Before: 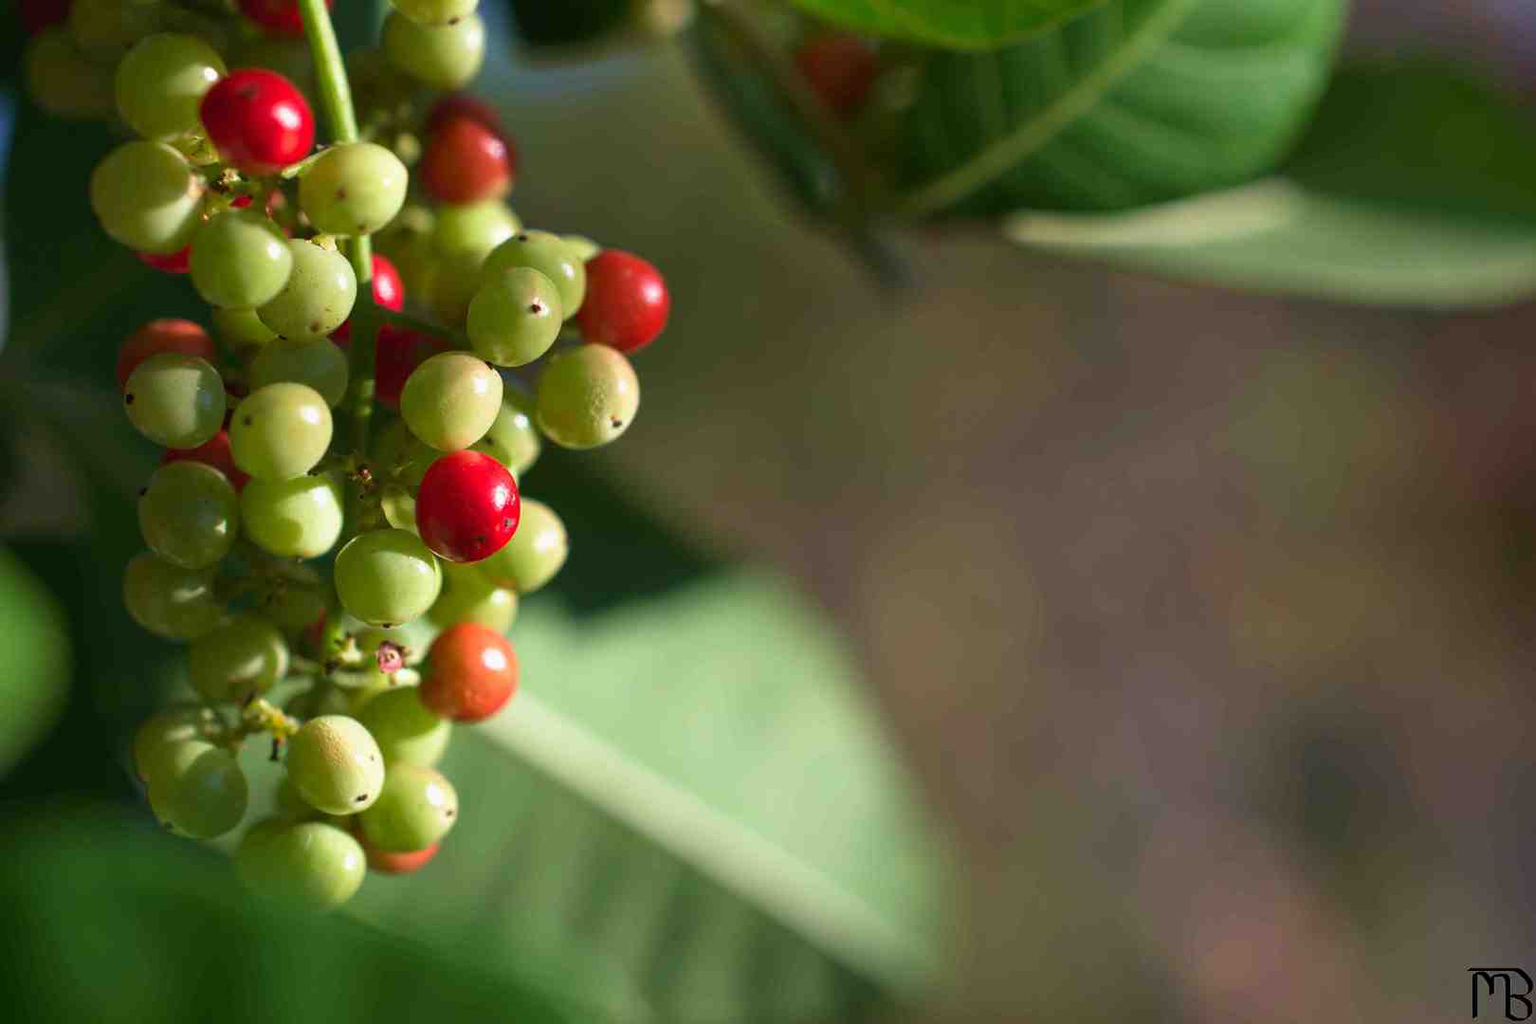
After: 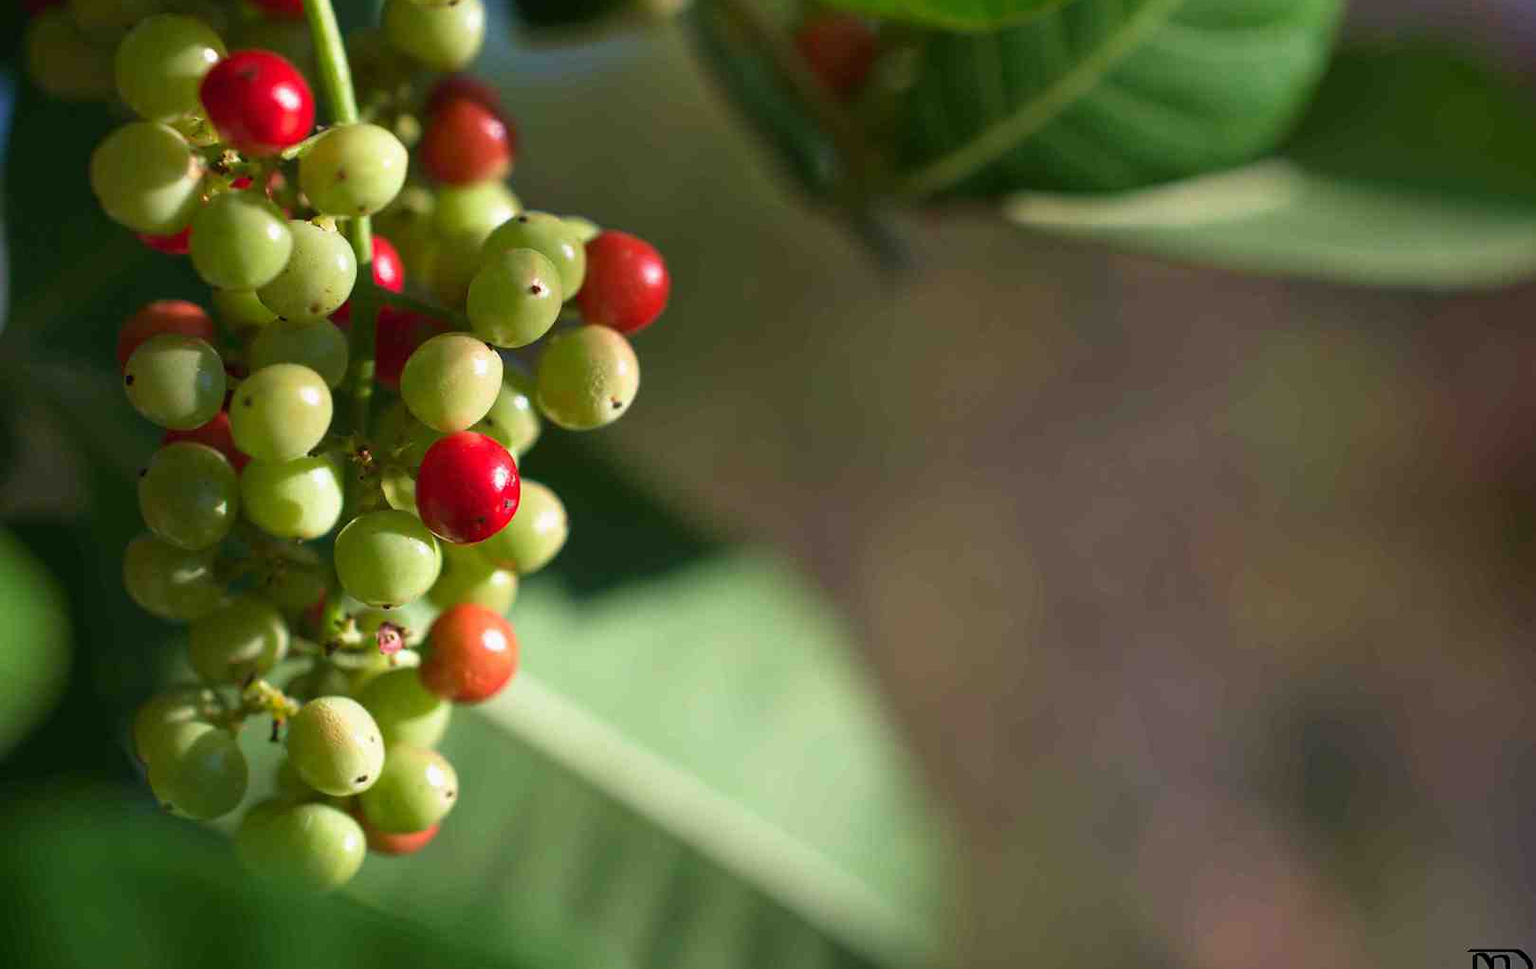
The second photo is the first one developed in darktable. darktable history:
crop and rotate: top 2.021%, bottom 3.206%
